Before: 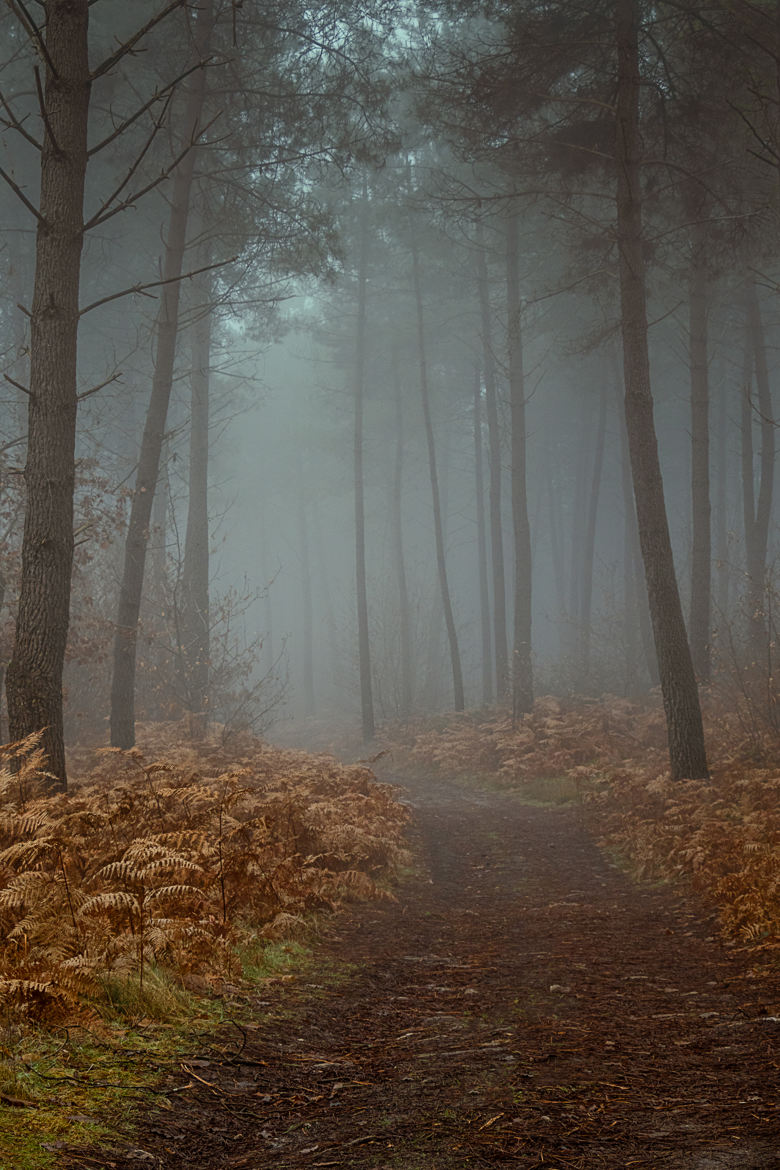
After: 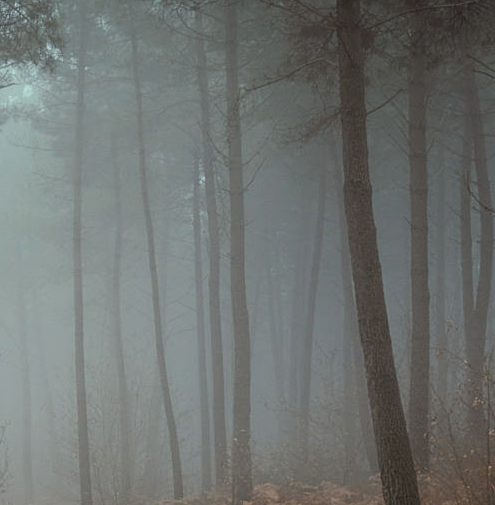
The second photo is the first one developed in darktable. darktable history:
crop: left 36.088%, top 18.193%, right 0.405%, bottom 38.642%
exposure: exposure -0.153 EV, compensate exposure bias true, compensate highlight preservation false
filmic rgb: black relative exposure -12.06 EV, white relative exposure 2.81 EV, threshold 5.97 EV, target black luminance 0%, hardness 8.08, latitude 71.35%, contrast 1.137, highlights saturation mix 10.85%, shadows ↔ highlights balance -0.387%, enable highlight reconstruction true
tone equalizer: -8 EV -0.409 EV, -7 EV -0.422 EV, -6 EV -0.35 EV, -5 EV -0.262 EV, -3 EV 0.232 EV, -2 EV 0.352 EV, -1 EV 0.378 EV, +0 EV 0.397 EV
